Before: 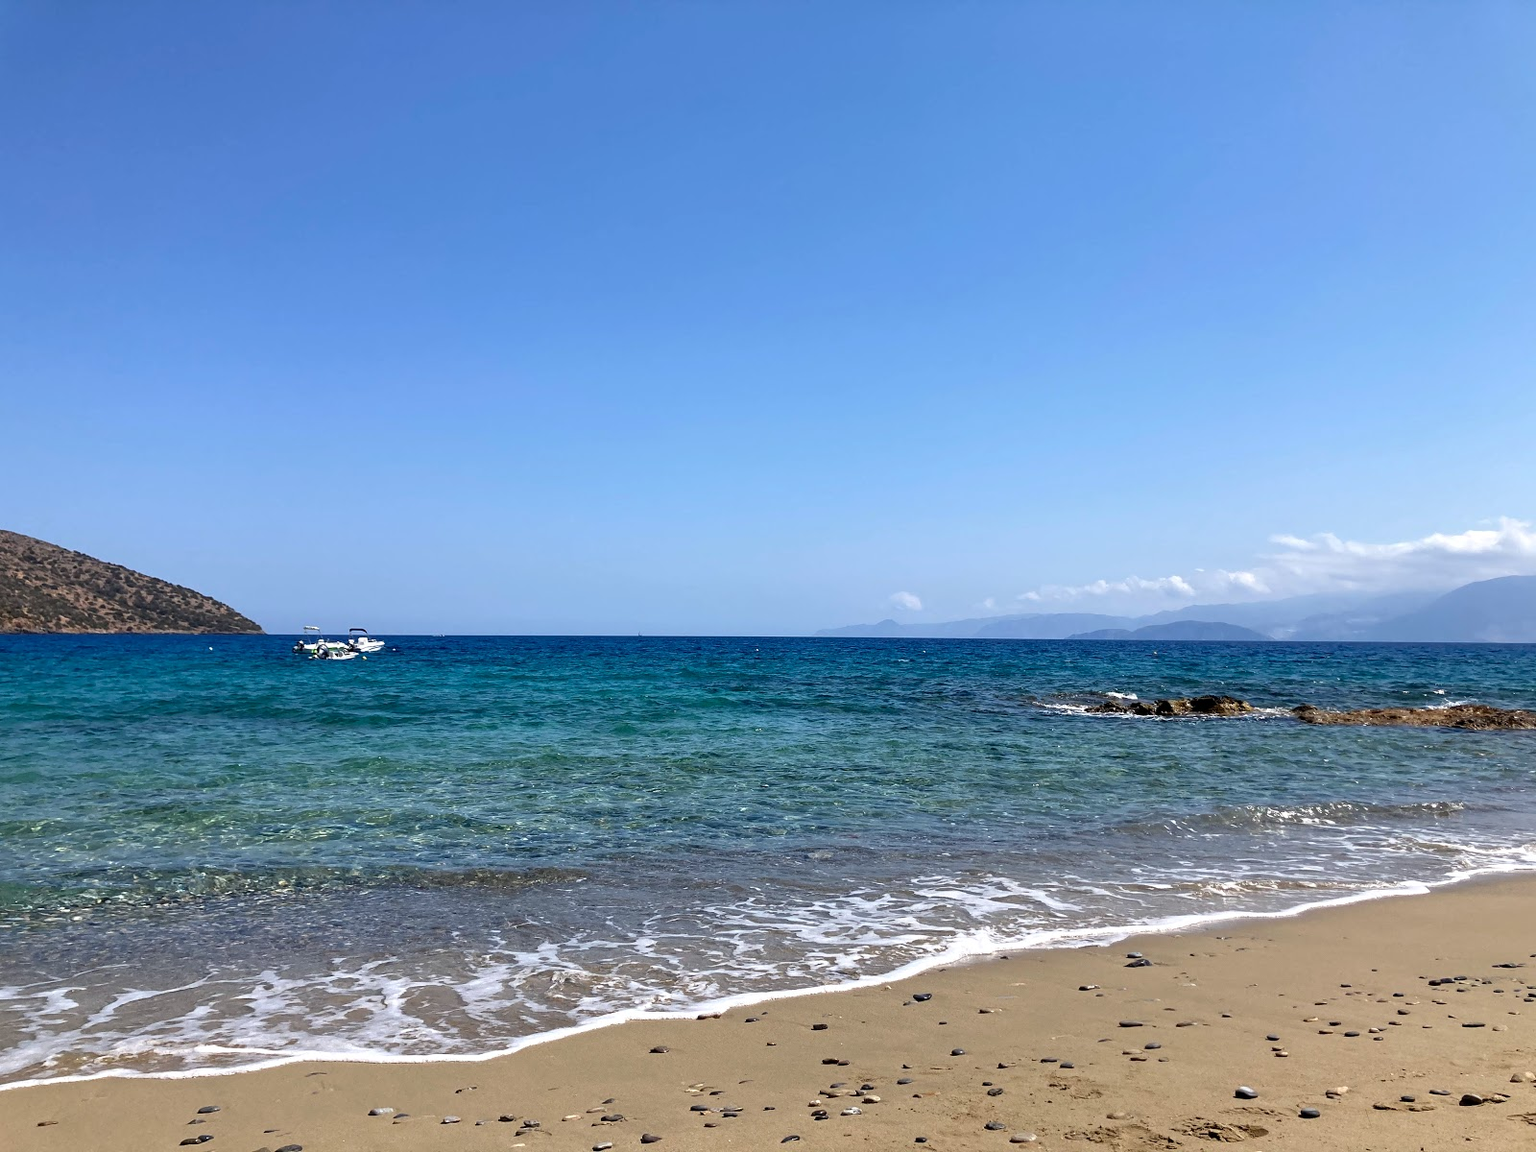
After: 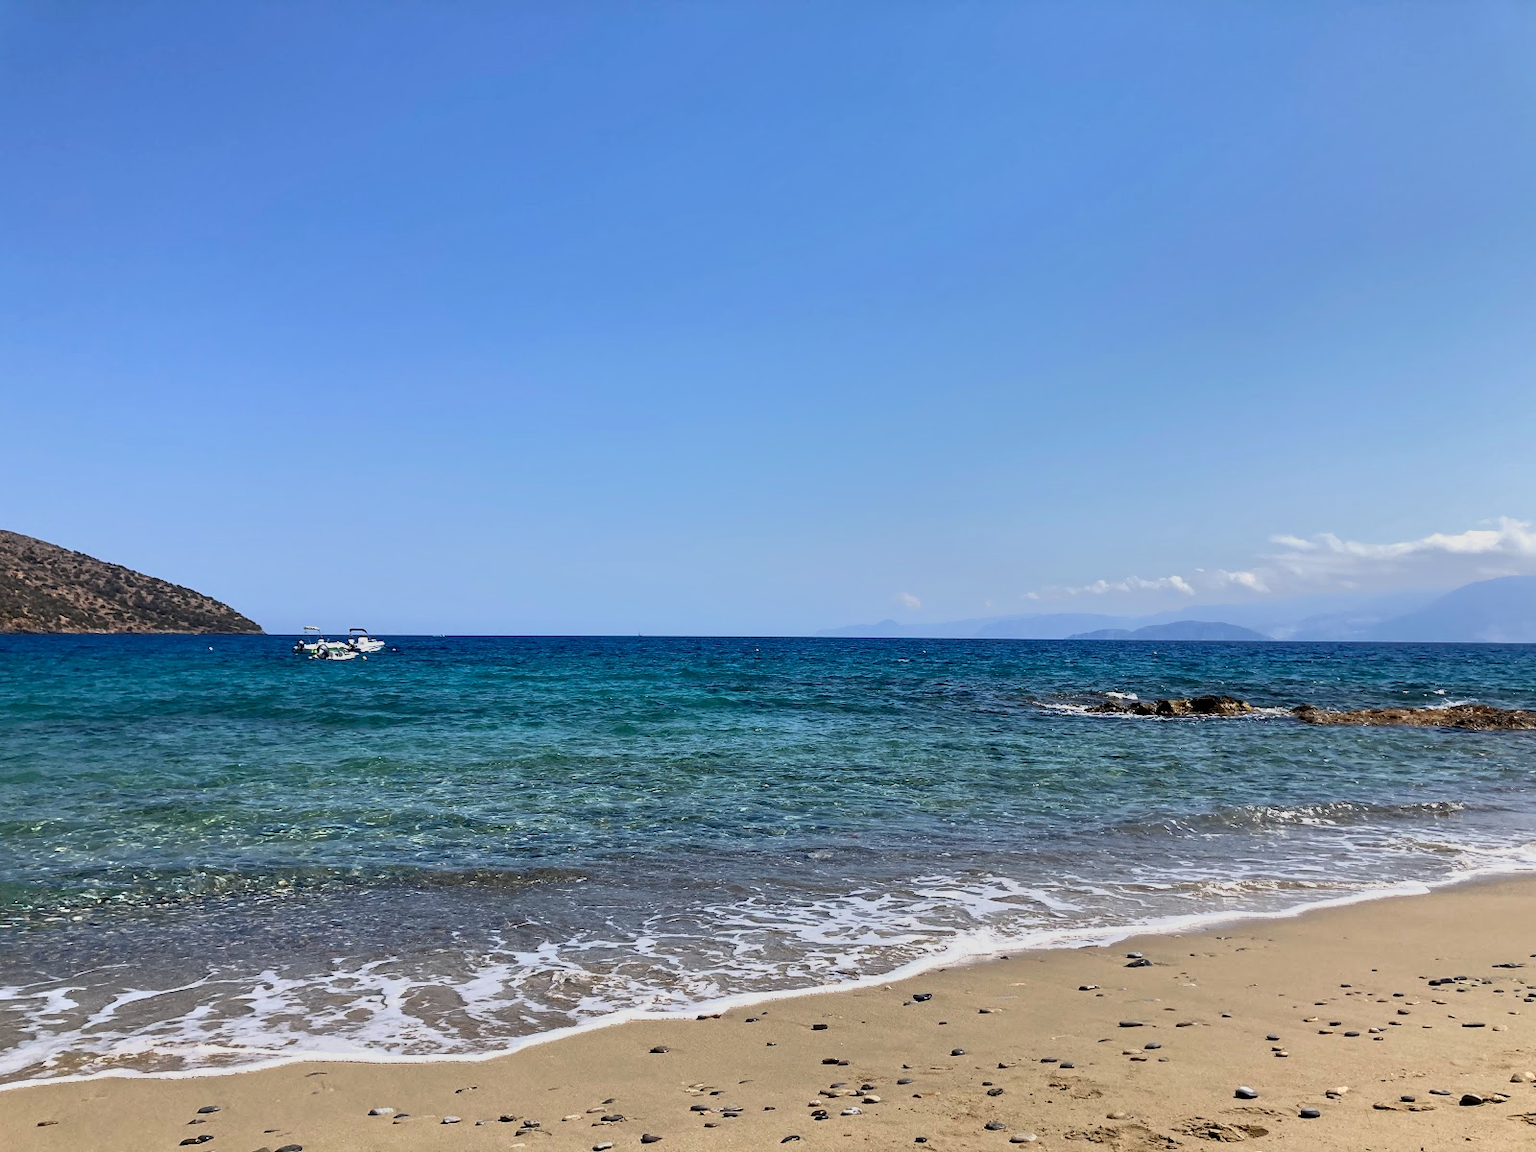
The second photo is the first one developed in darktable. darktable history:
shadows and highlights: shadows 0, highlights 40
tone equalizer: -7 EV -0.63 EV, -6 EV 1 EV, -5 EV -0.45 EV, -4 EV 0.43 EV, -3 EV 0.41 EV, -2 EV 0.15 EV, -1 EV -0.15 EV, +0 EV -0.39 EV, smoothing diameter 25%, edges refinement/feathering 10, preserve details guided filter
